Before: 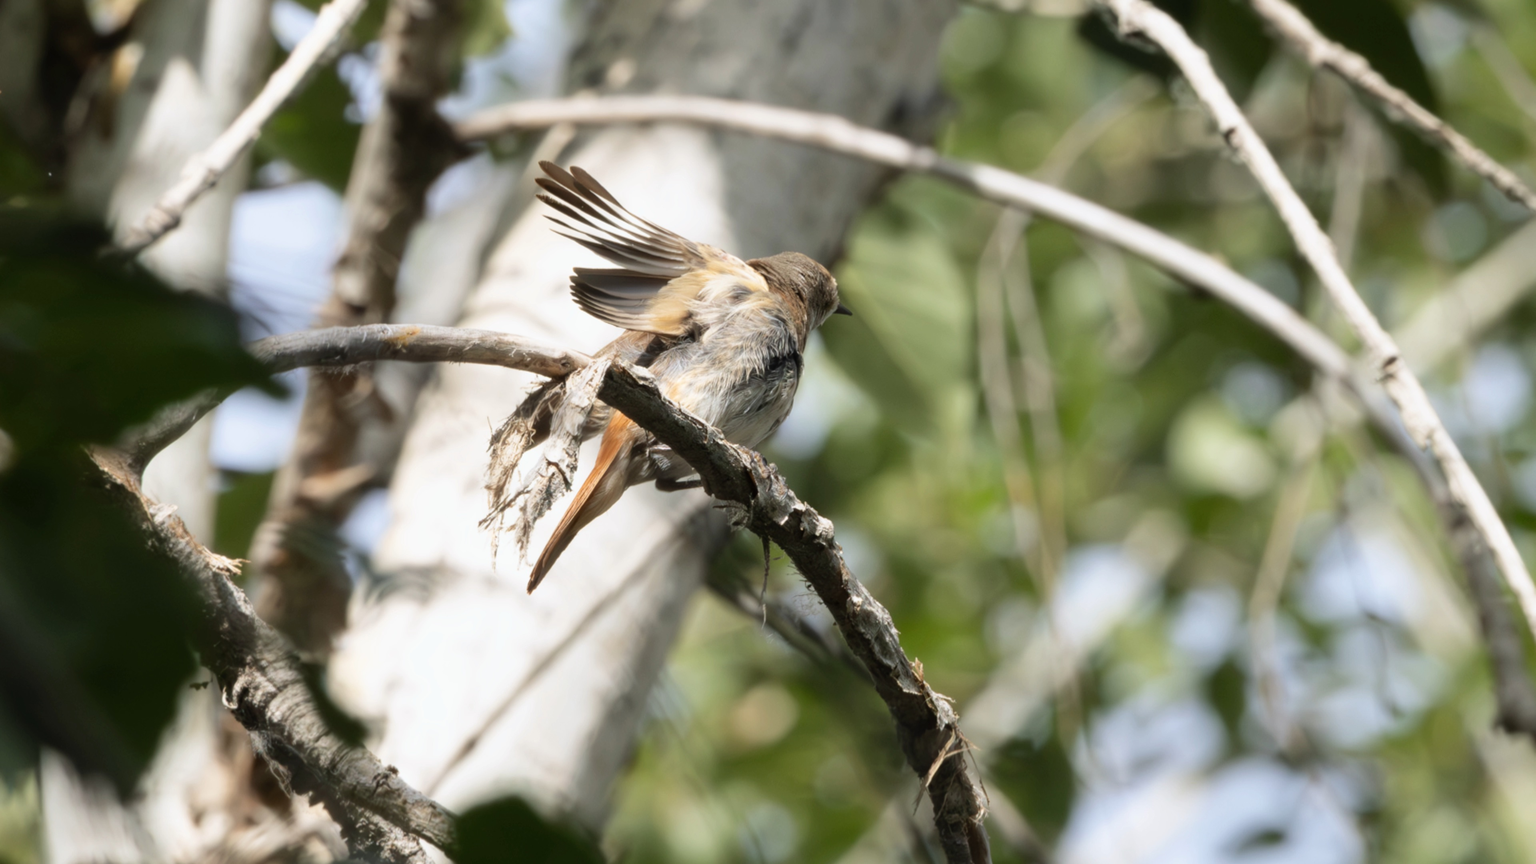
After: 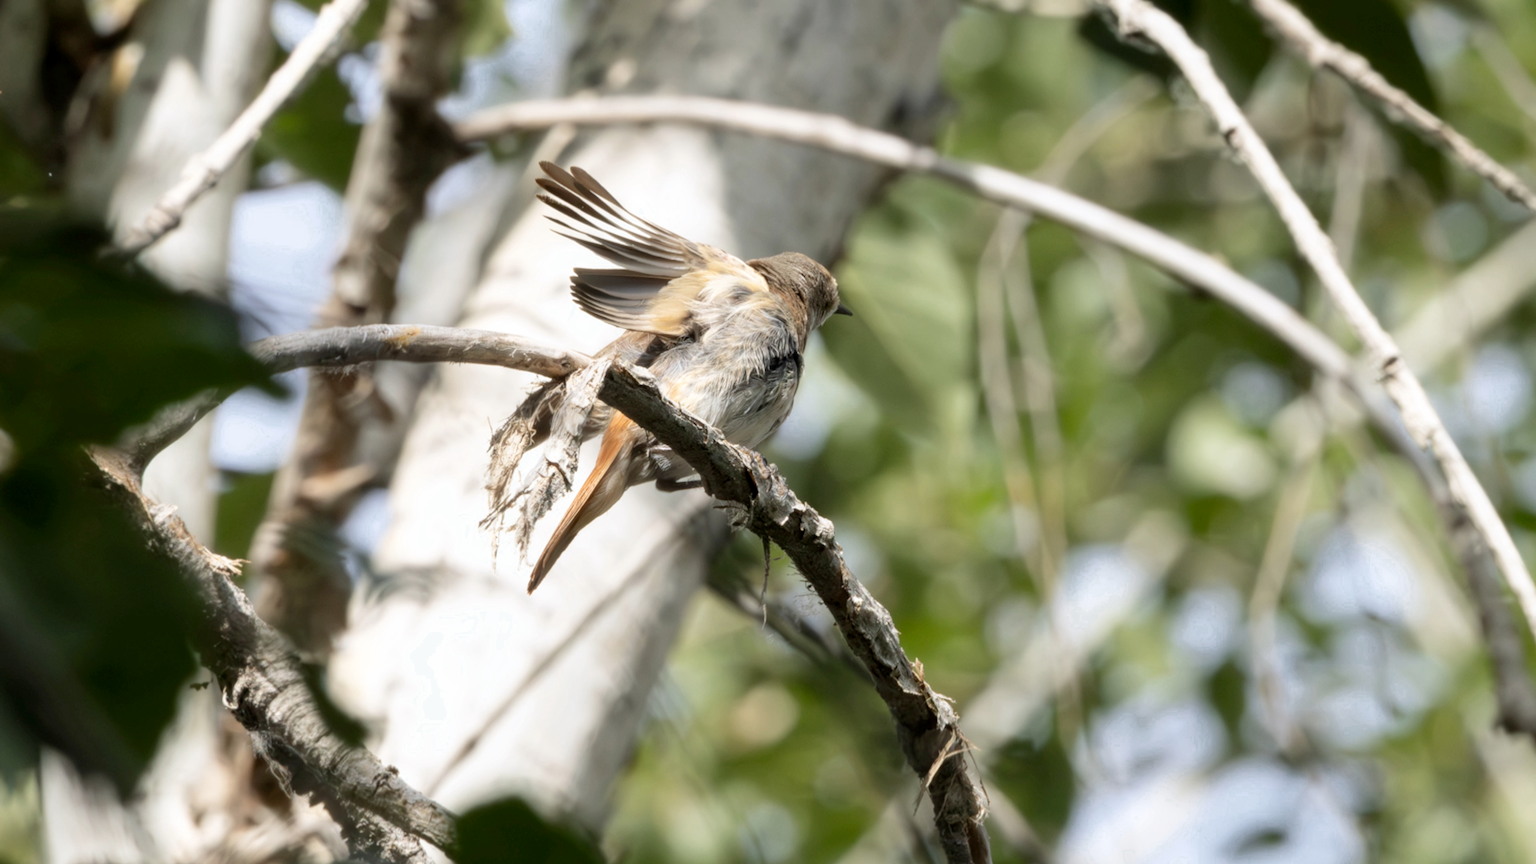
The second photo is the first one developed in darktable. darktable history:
color zones: curves: ch0 [(0.25, 0.5) (0.636, 0.25) (0.75, 0.5)]
local contrast: highlights 100%, shadows 100%, detail 120%, midtone range 0.2
